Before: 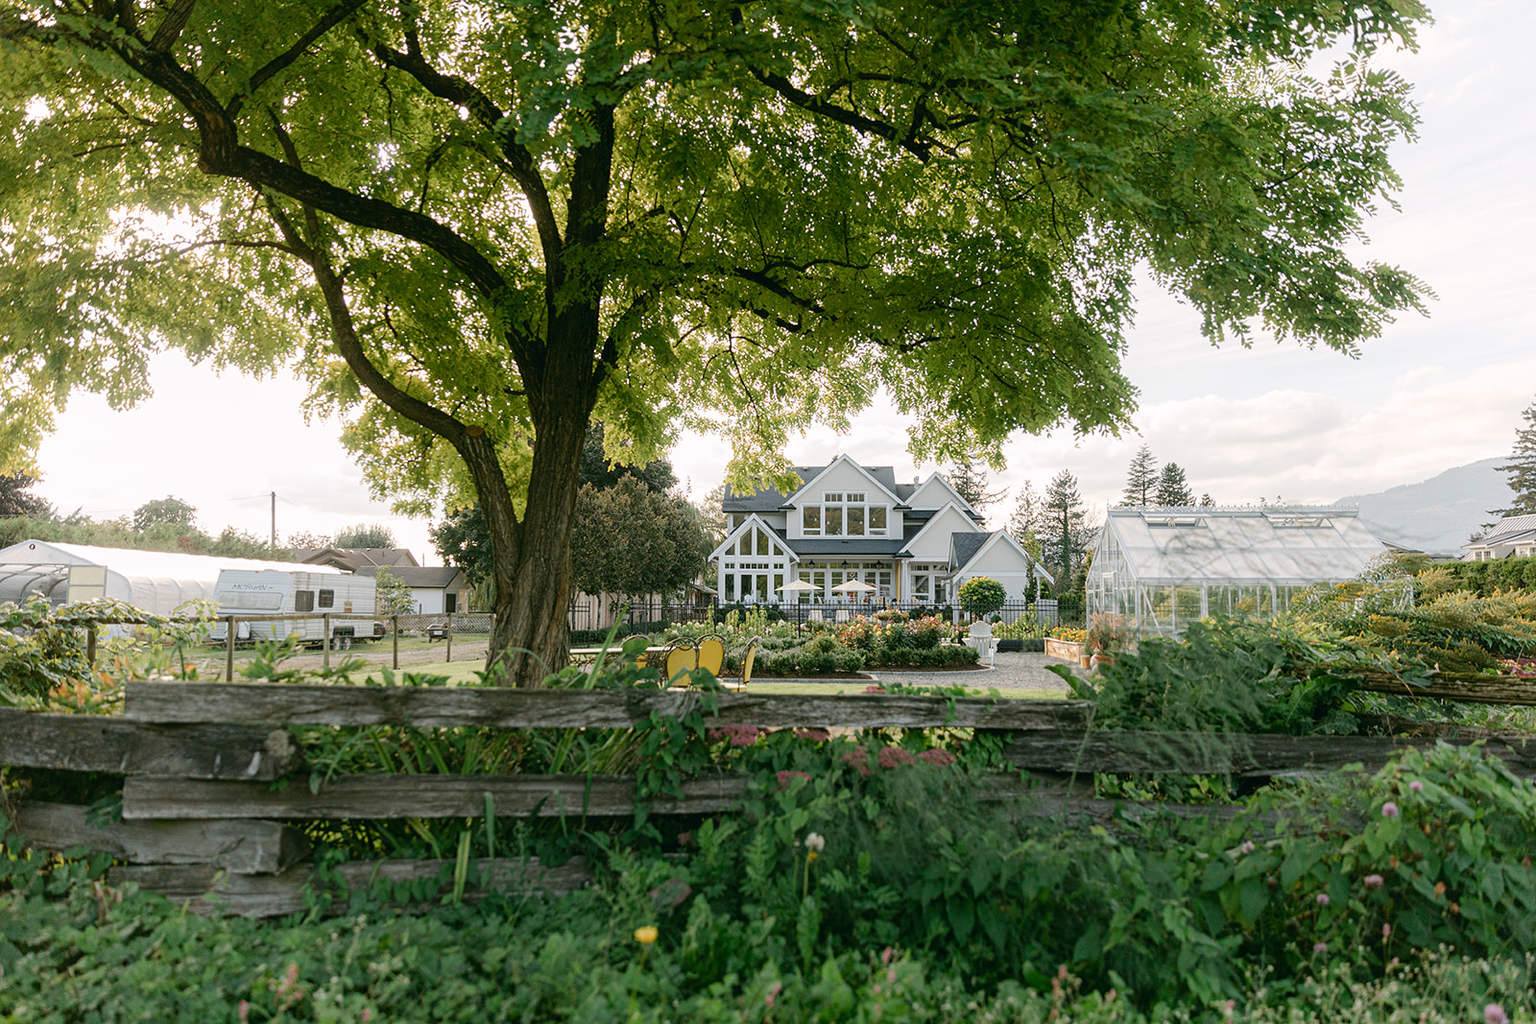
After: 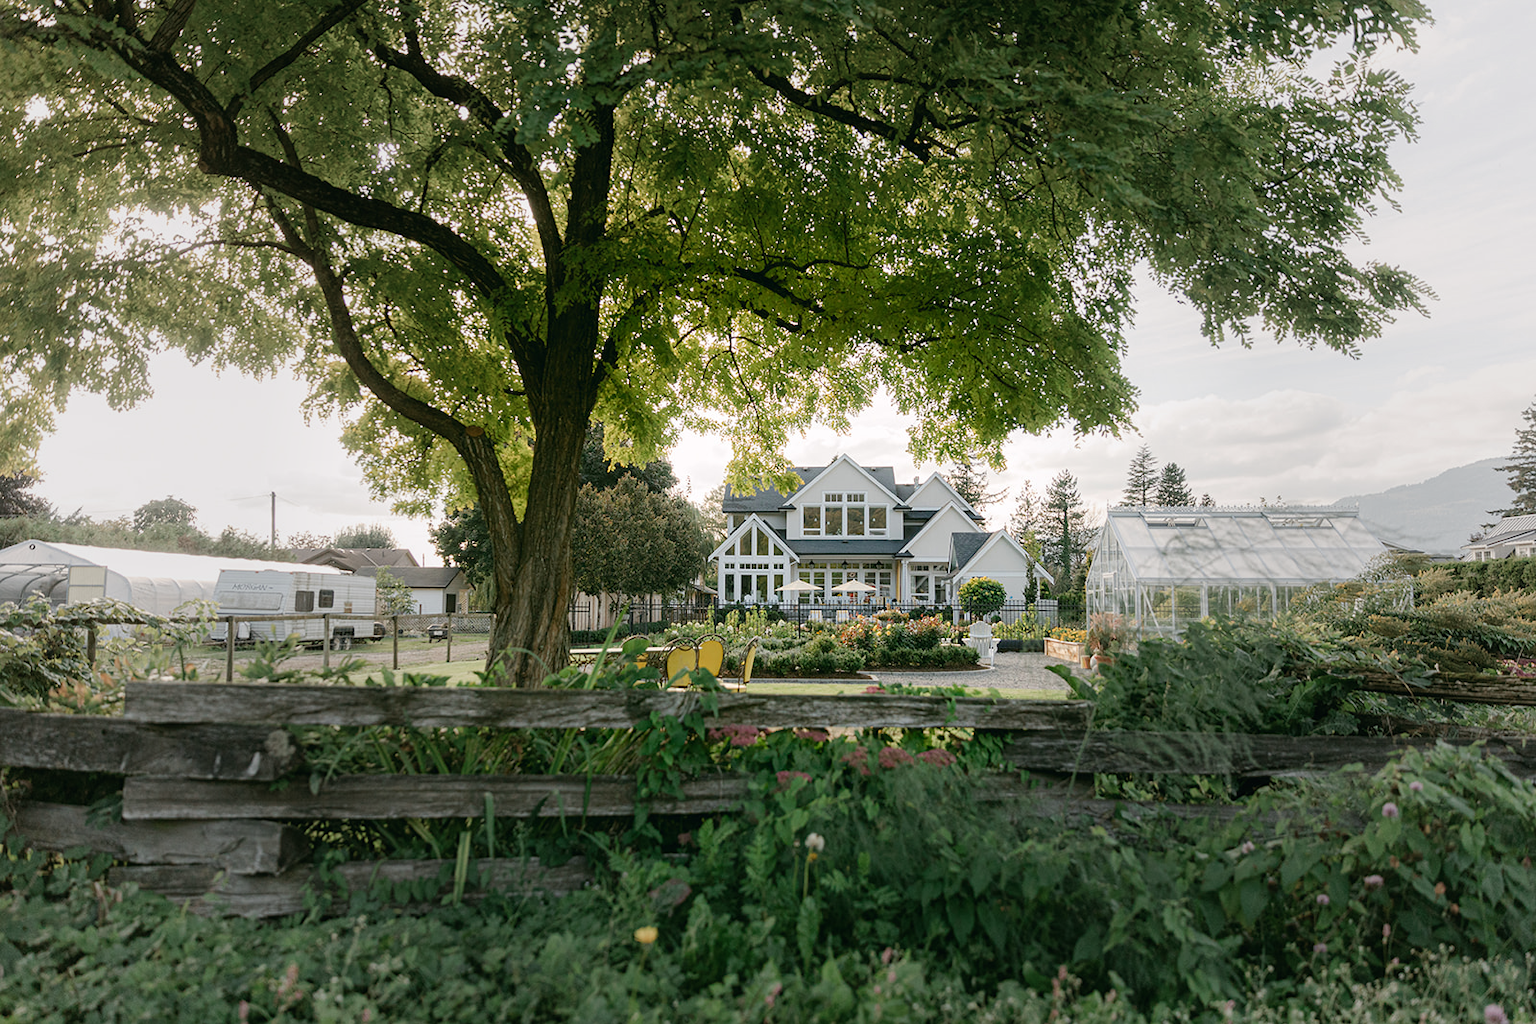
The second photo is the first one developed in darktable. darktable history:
vignetting: fall-off start 32.18%, fall-off radius 34.71%, brightness -0.19, saturation -0.3
